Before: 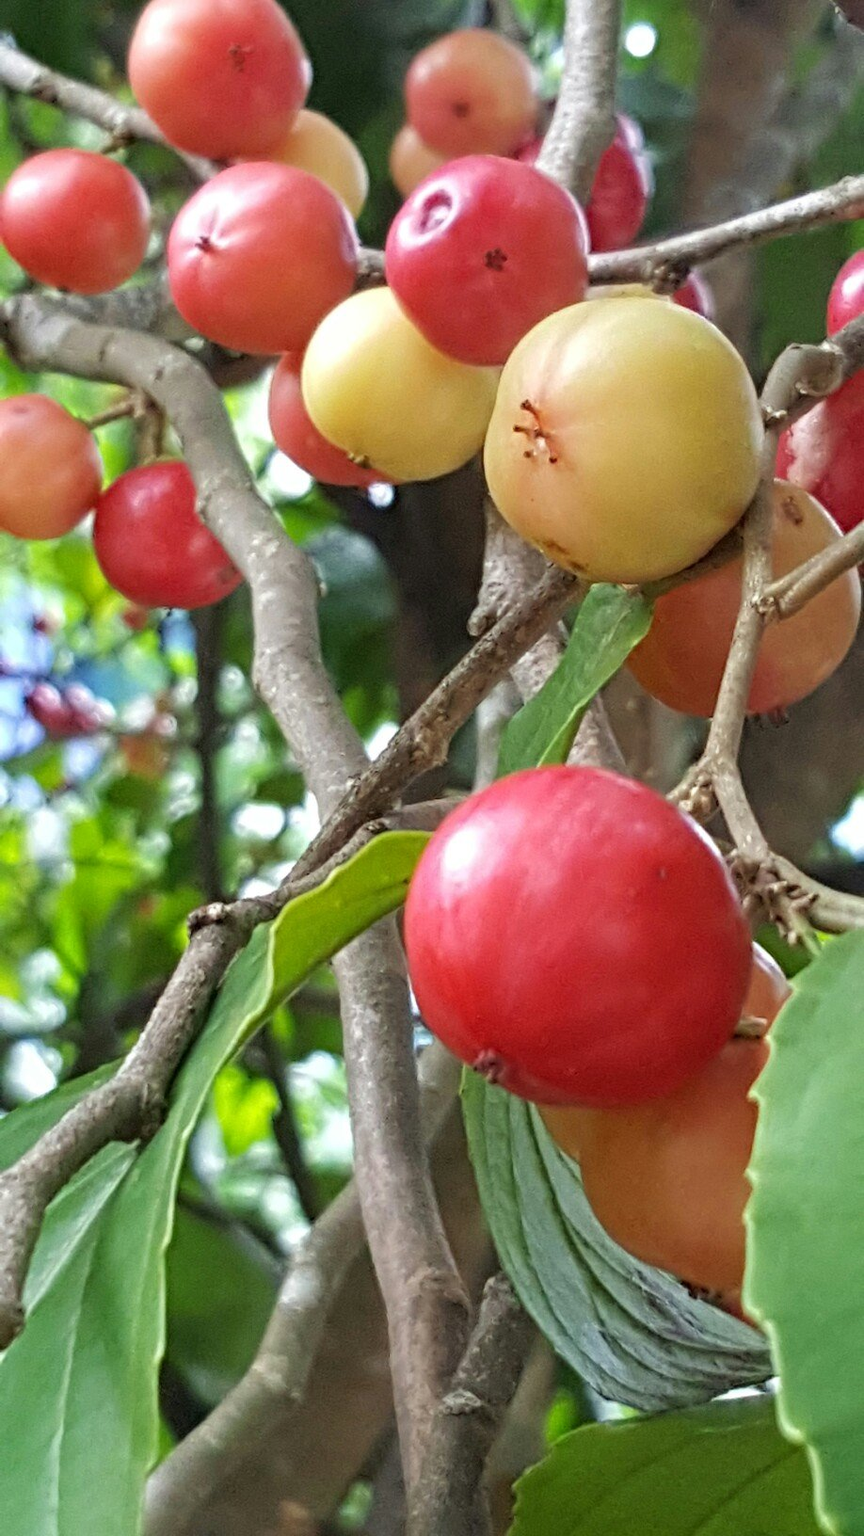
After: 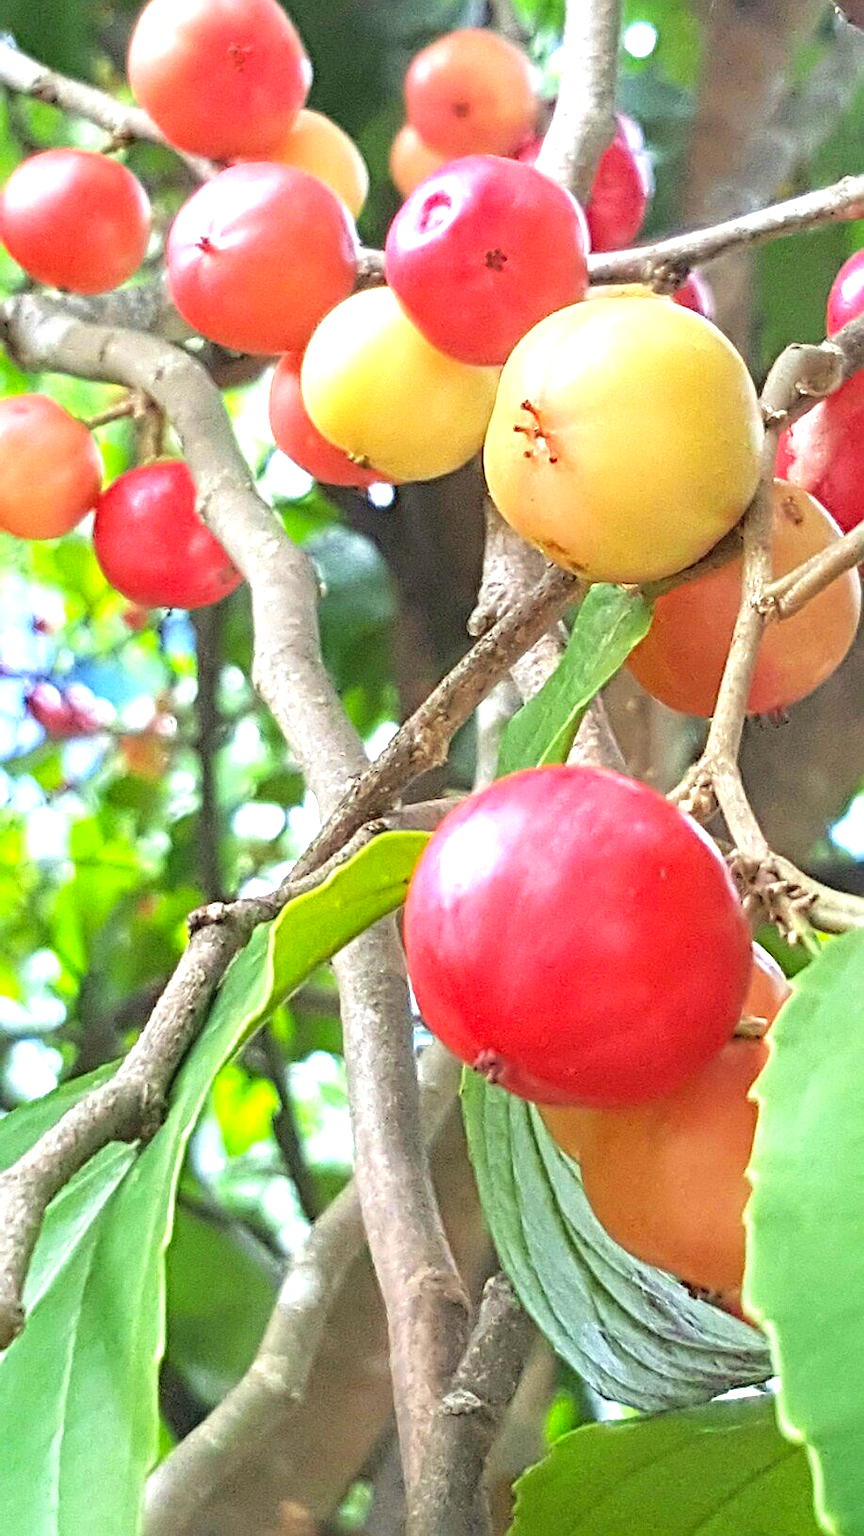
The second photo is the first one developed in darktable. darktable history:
exposure: exposure 1.139 EV, compensate exposure bias true, compensate highlight preservation false
sharpen: on, module defaults
contrast brightness saturation: contrast -0.096, brightness 0.042, saturation 0.082
